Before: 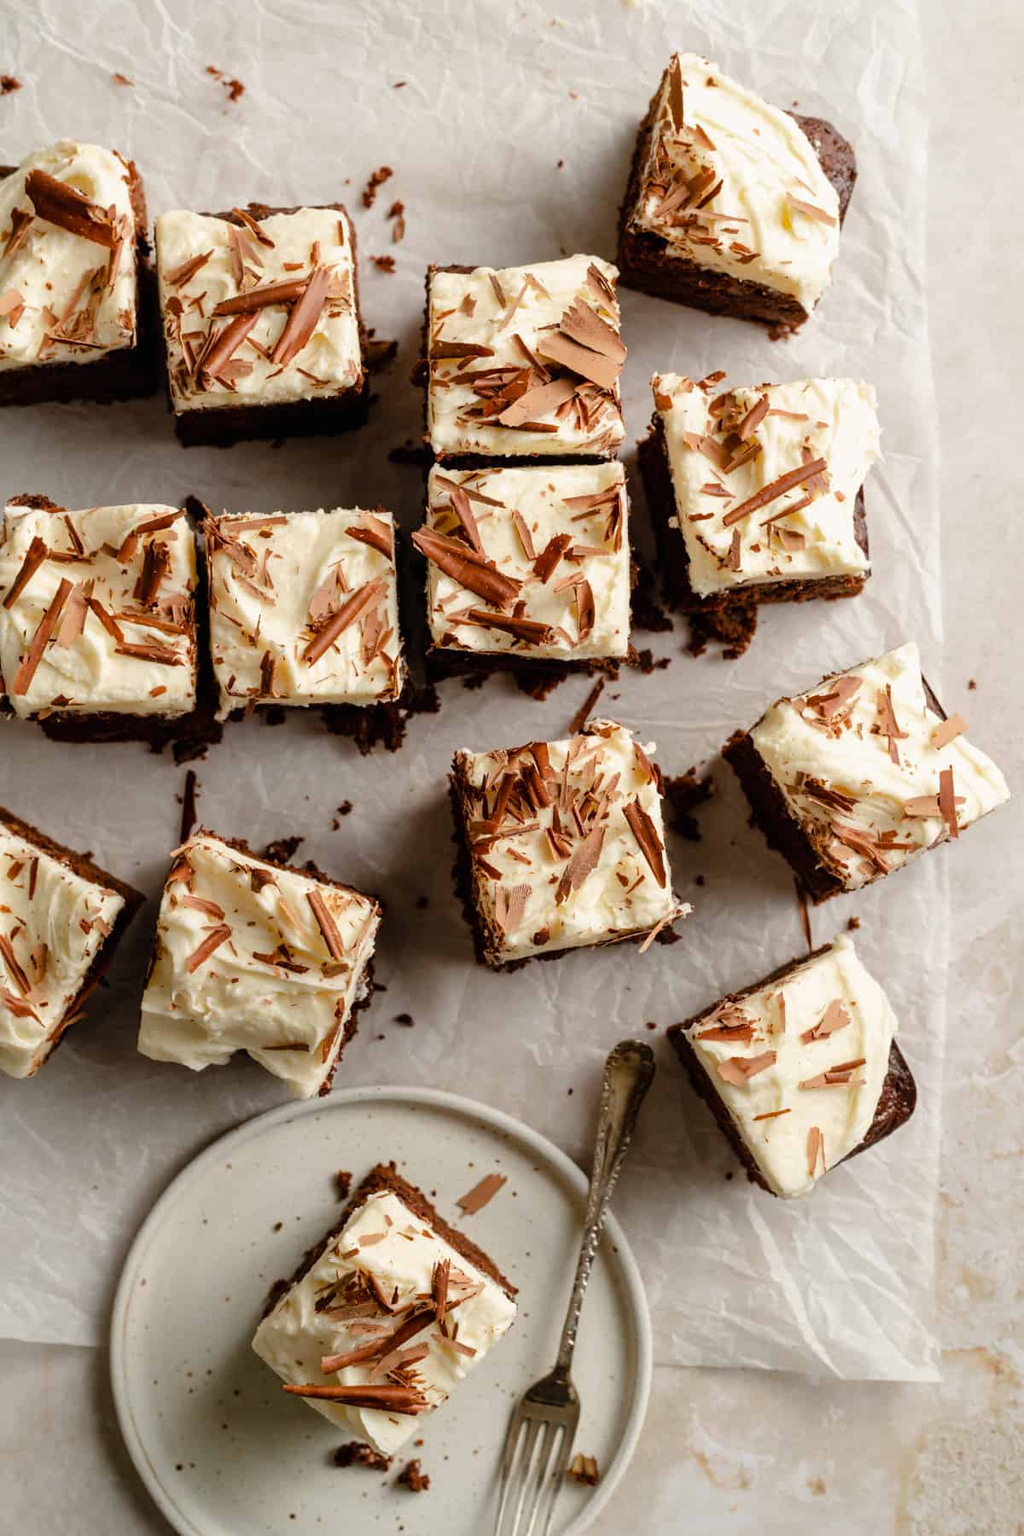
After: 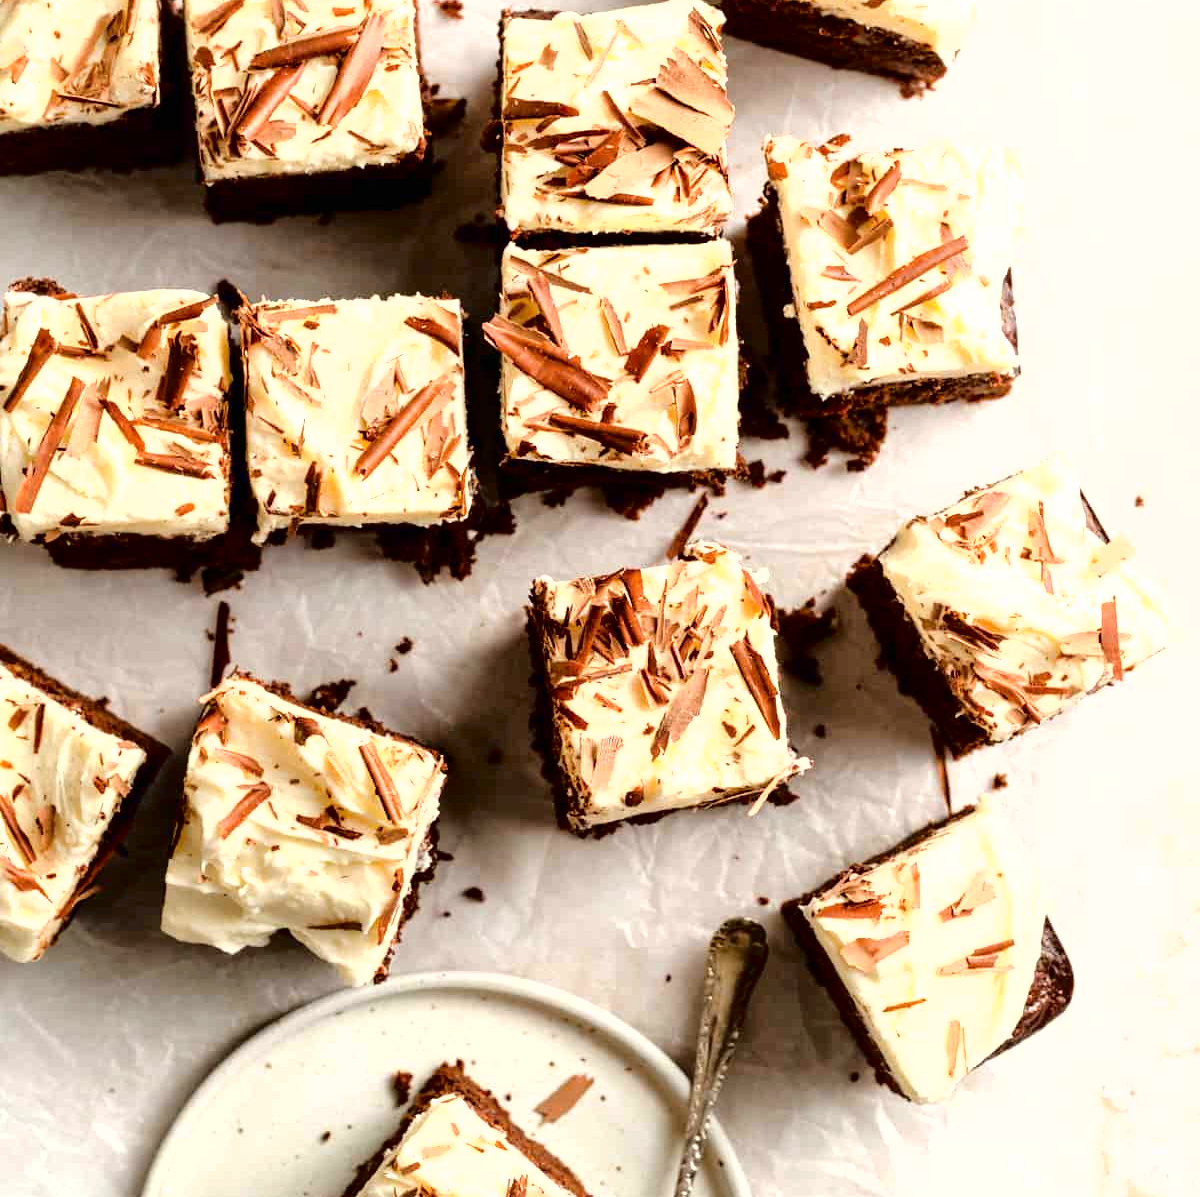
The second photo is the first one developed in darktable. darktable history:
exposure: exposure 1 EV, compensate highlight preservation false
fill light: exposure -2 EV, width 8.6
crop: top 16.727%, bottom 16.727%
